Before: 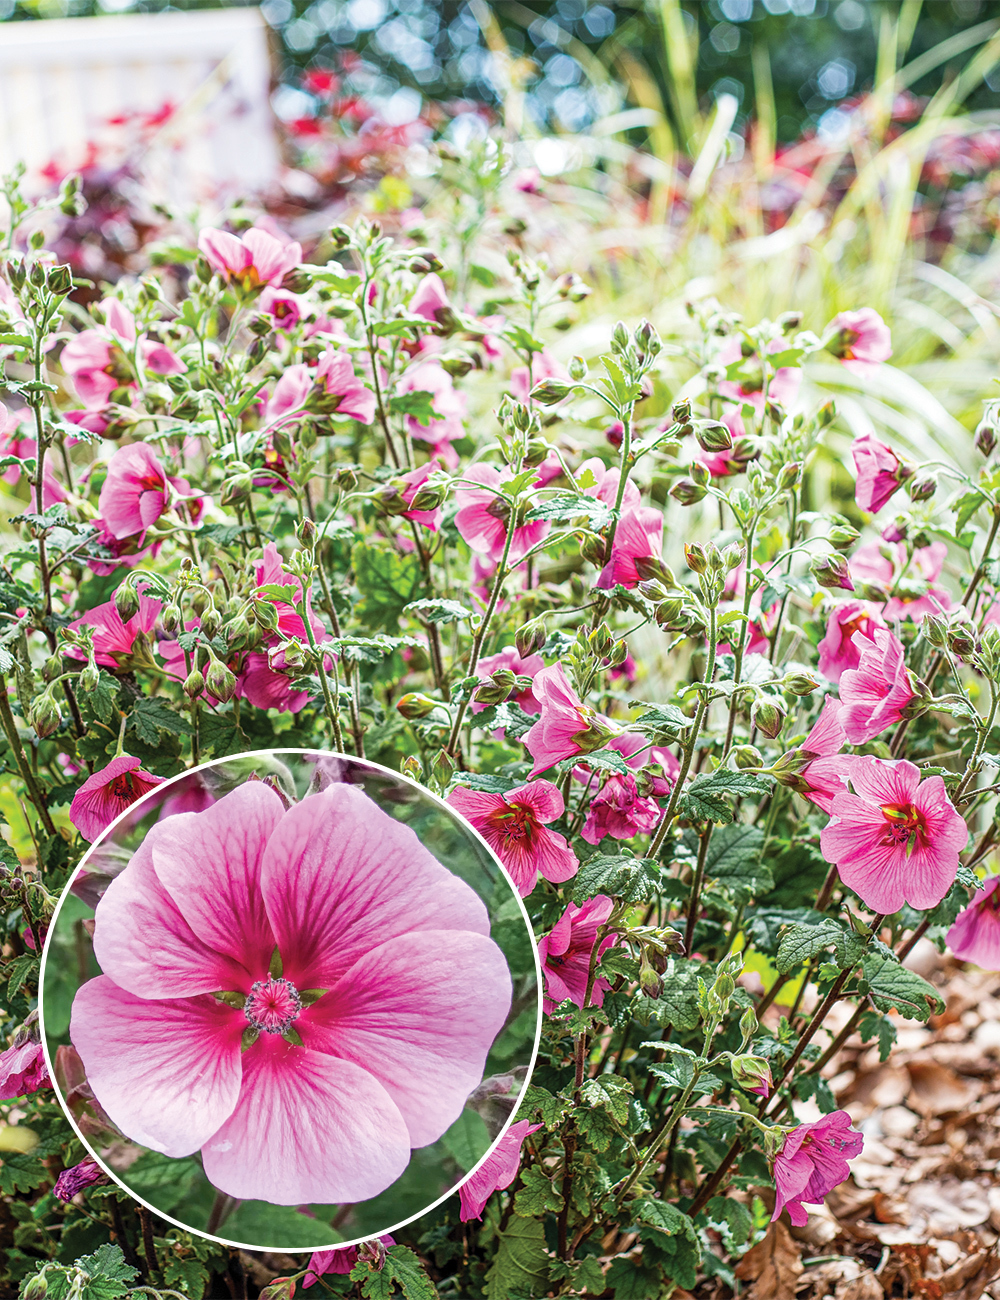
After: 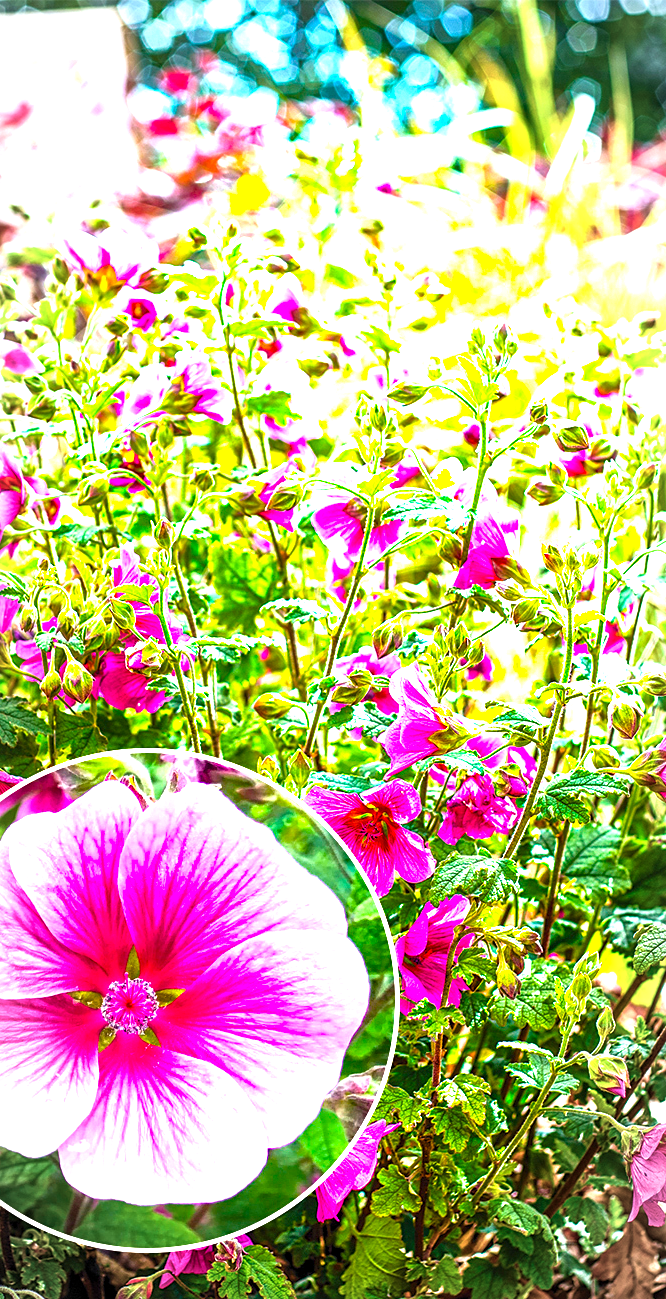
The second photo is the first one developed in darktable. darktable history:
sharpen: amount 0.2
color balance rgb: linear chroma grading › global chroma 25%, perceptual saturation grading › global saturation 40%, perceptual brilliance grading › global brilliance 30%, global vibrance 40%
crop and rotate: left 14.385%, right 18.948%
exposure: exposure 0.485 EV, compensate highlight preservation false
local contrast: mode bilateral grid, contrast 20, coarseness 50, detail 120%, midtone range 0.2
vignetting: automatic ratio true
